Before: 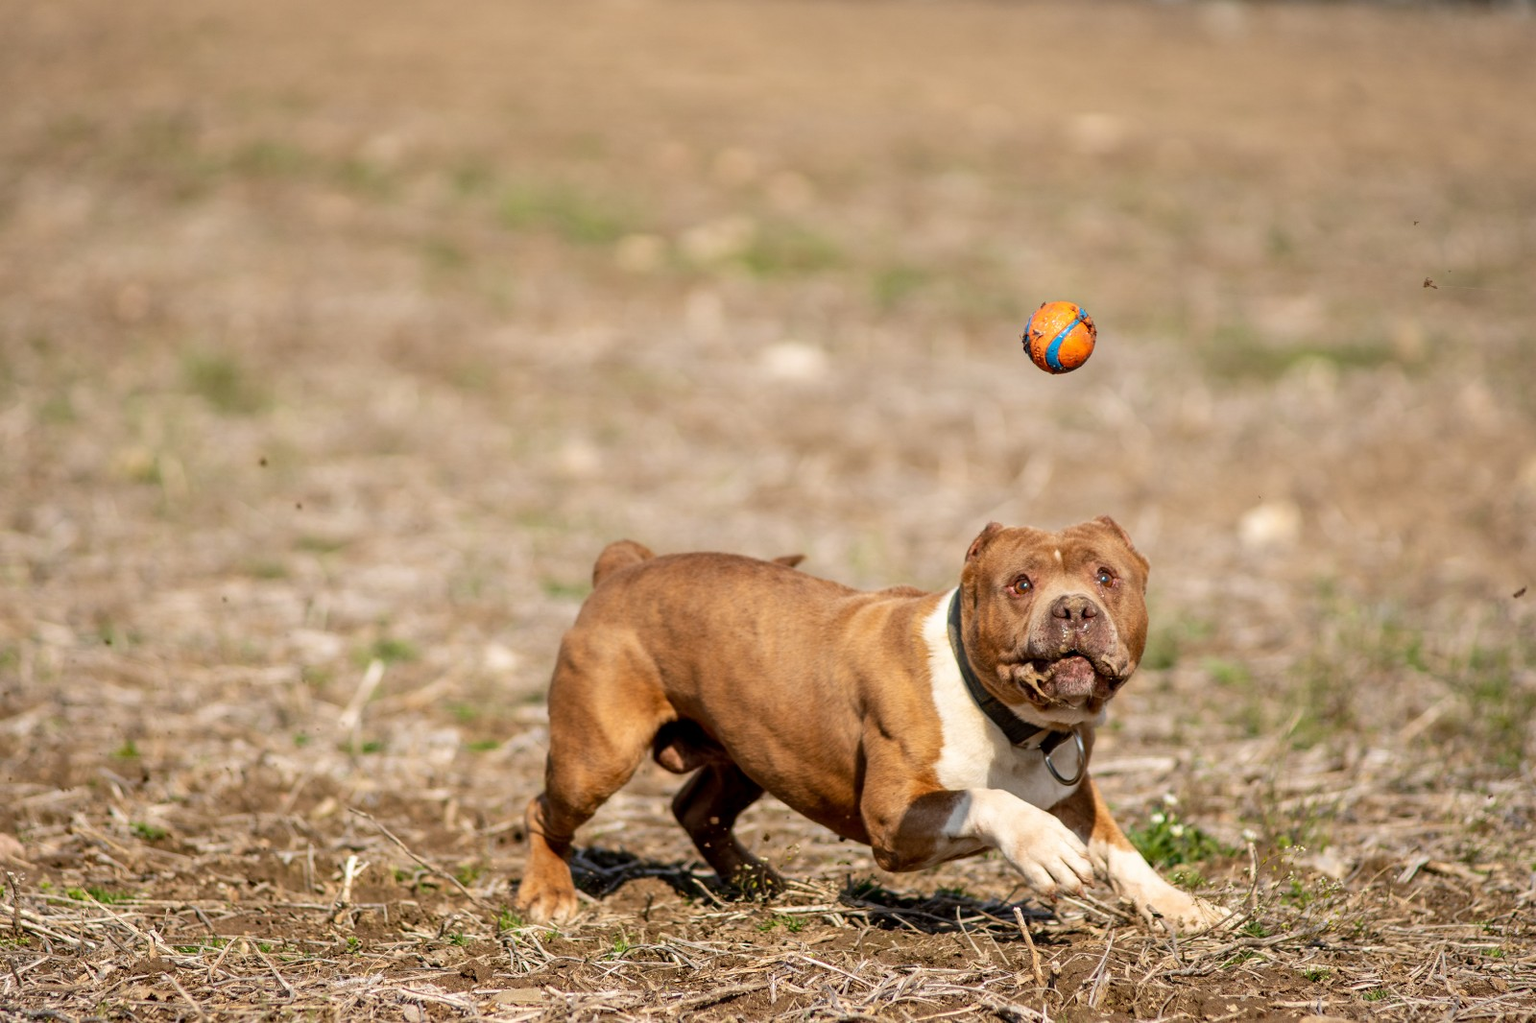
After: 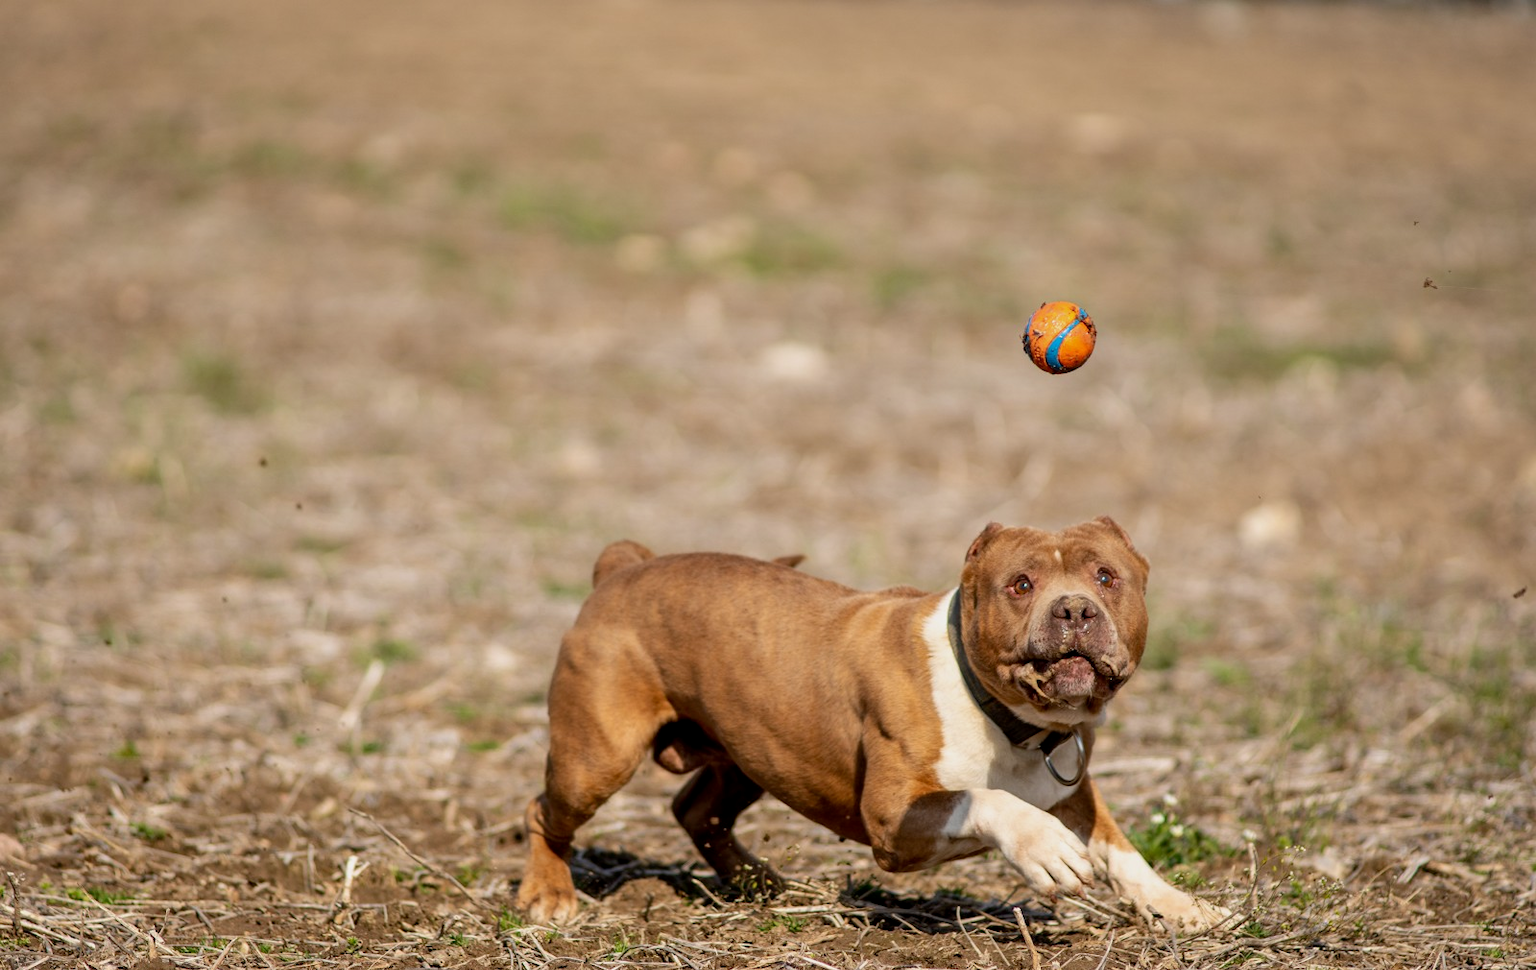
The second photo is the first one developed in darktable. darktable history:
exposure: black level correction 0.001, exposure -0.2 EV, compensate highlight preservation false
crop and rotate: top 0%, bottom 5.097%
